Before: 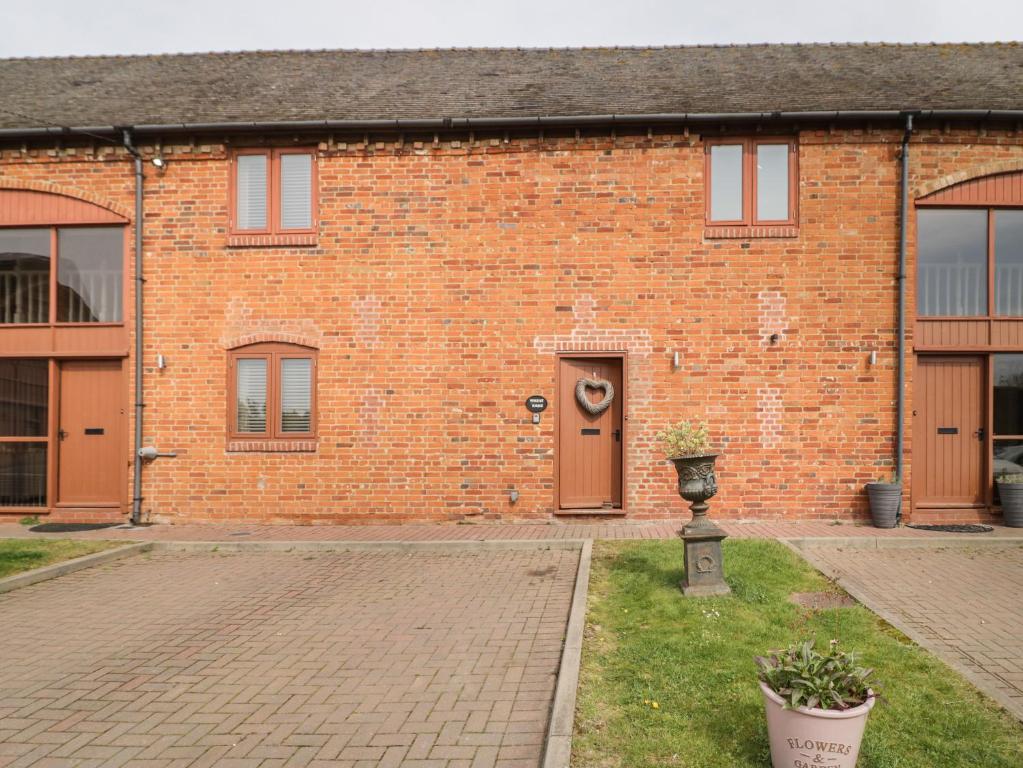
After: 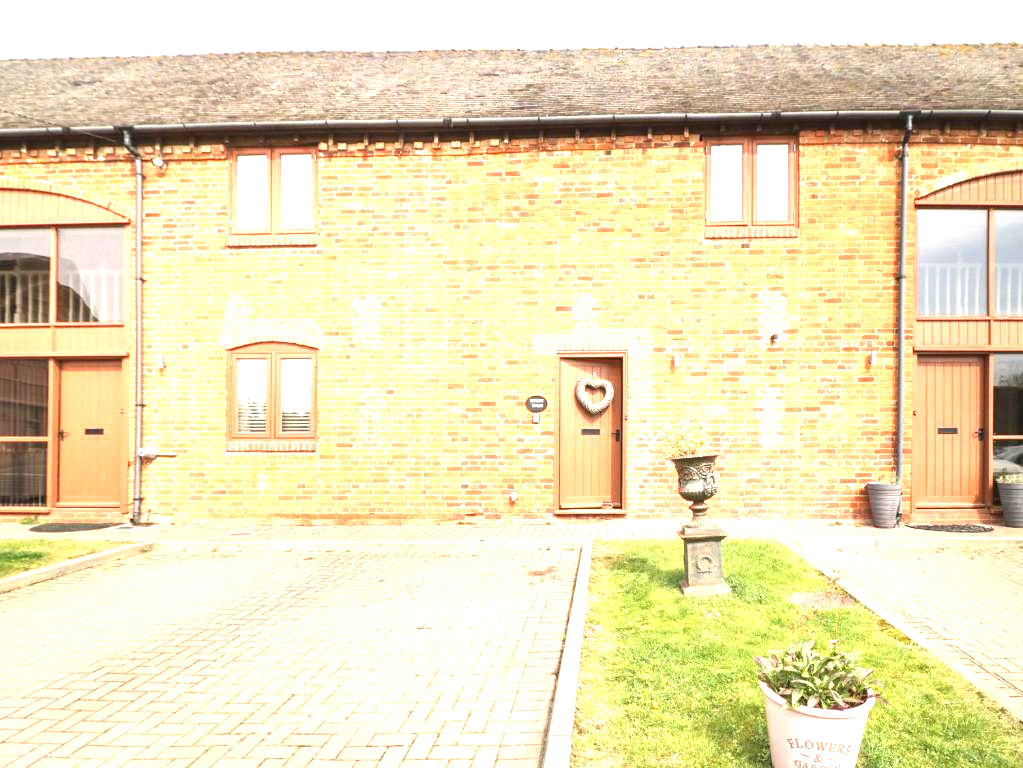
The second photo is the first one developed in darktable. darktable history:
exposure: black level correction 0, exposure 1.915 EV, compensate highlight preservation false
